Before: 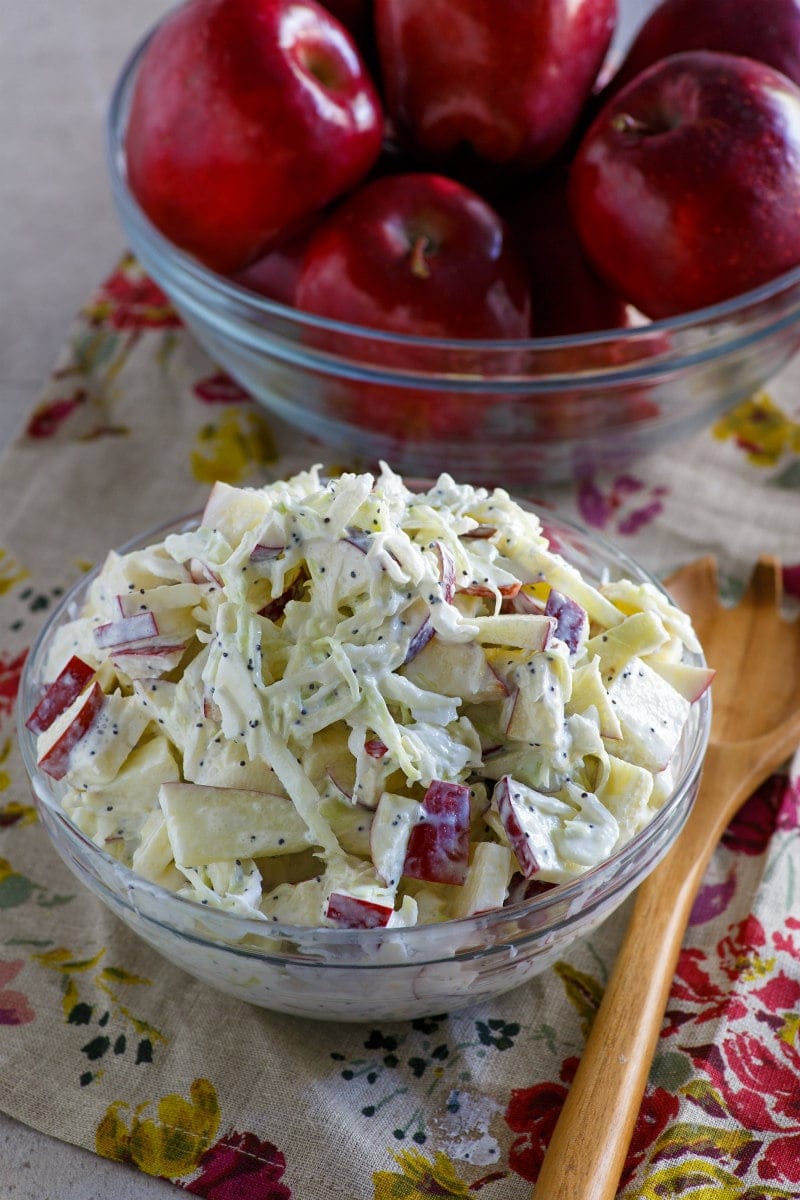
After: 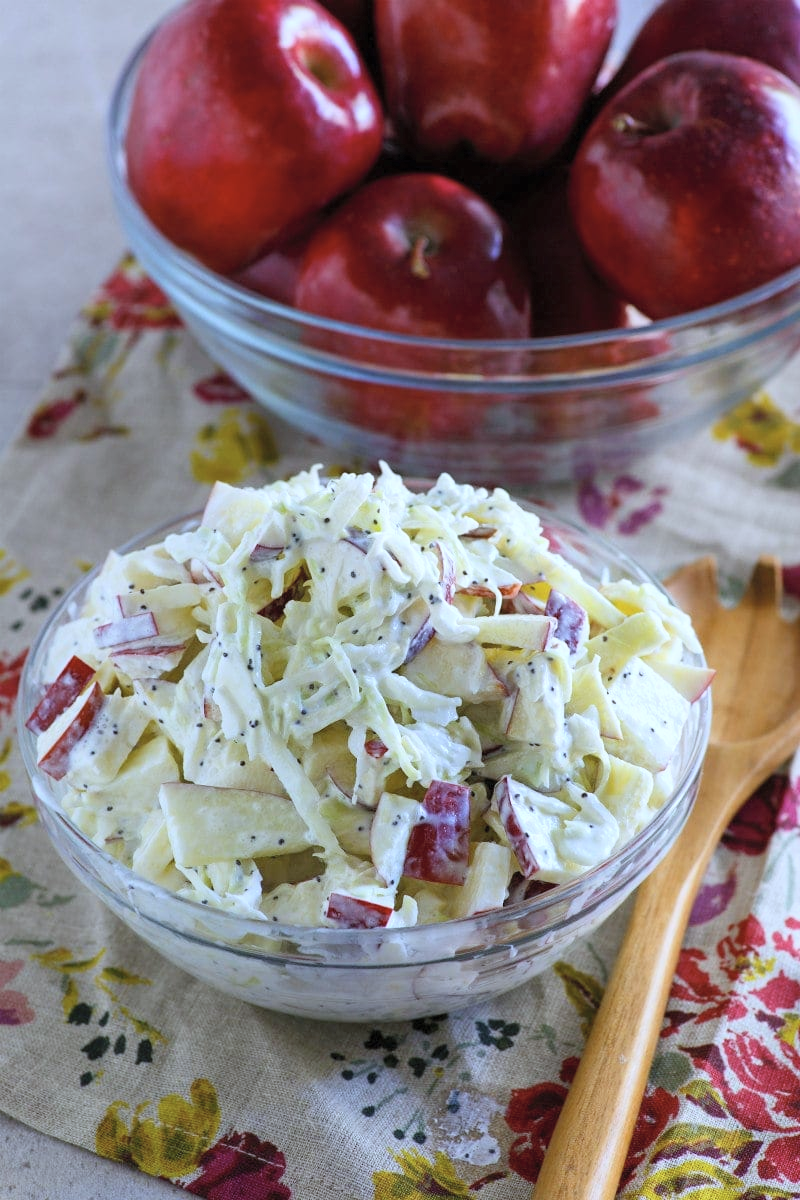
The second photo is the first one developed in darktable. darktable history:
white balance: red 0.924, blue 1.095
exposure: compensate highlight preservation false
contrast brightness saturation: contrast 0.14, brightness 0.21
